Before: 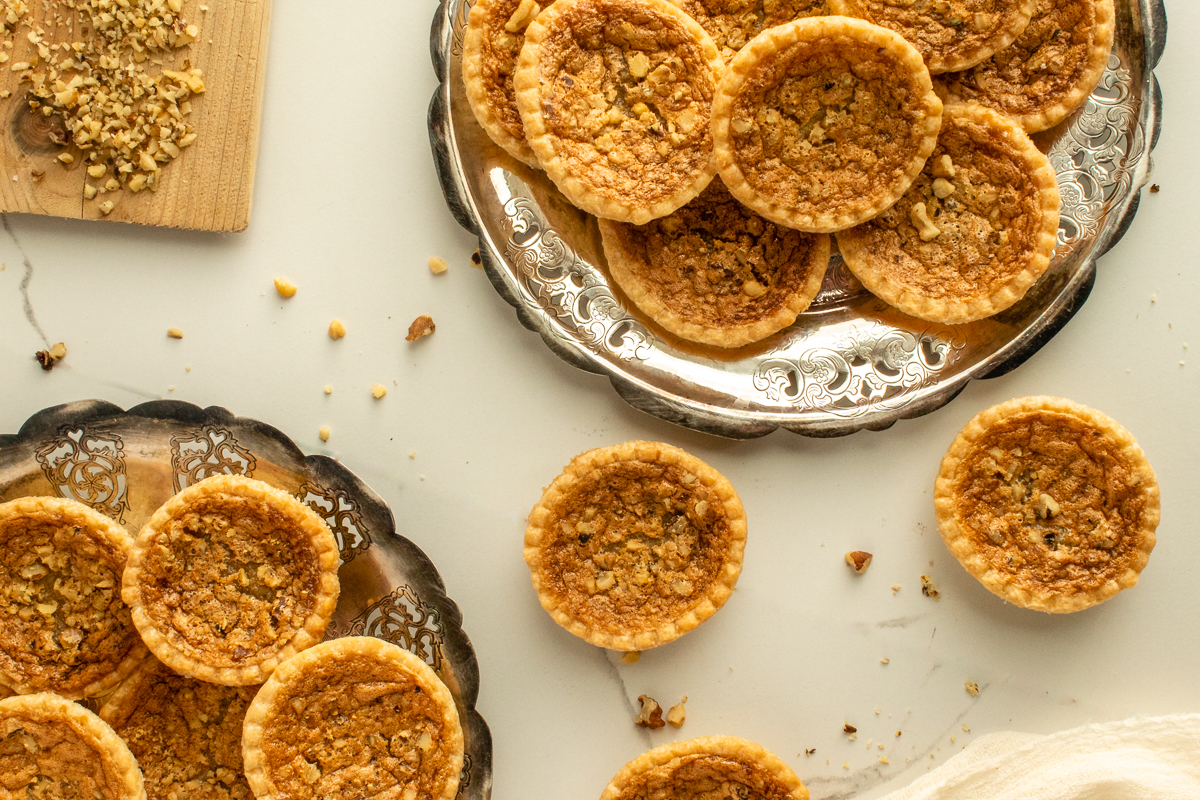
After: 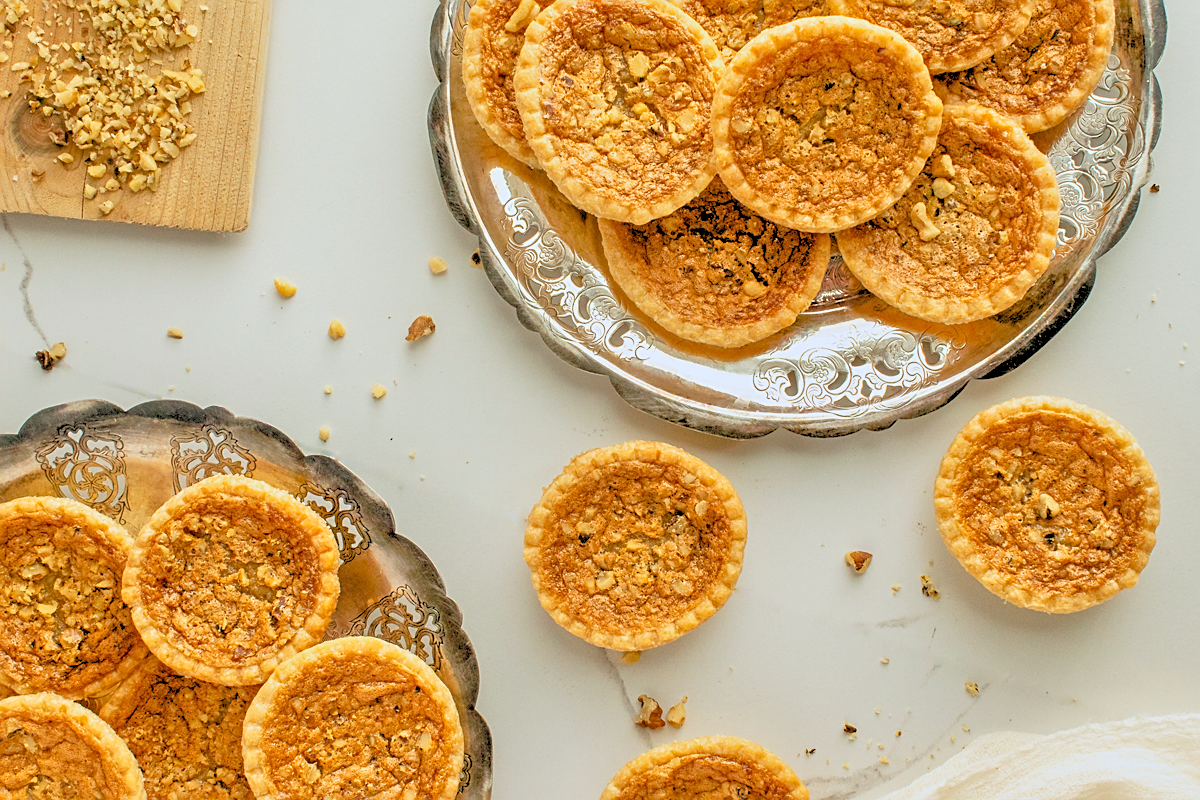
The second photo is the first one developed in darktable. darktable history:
white balance: red 0.954, blue 1.079
rgb levels: preserve colors sum RGB, levels [[0.038, 0.433, 0.934], [0, 0.5, 1], [0, 0.5, 1]]
sharpen: on, module defaults
tone equalizer: -7 EV 0.15 EV, -6 EV 0.6 EV, -5 EV 1.15 EV, -4 EV 1.33 EV, -3 EV 1.15 EV, -2 EV 0.6 EV, -1 EV 0.15 EV, mask exposure compensation -0.5 EV
